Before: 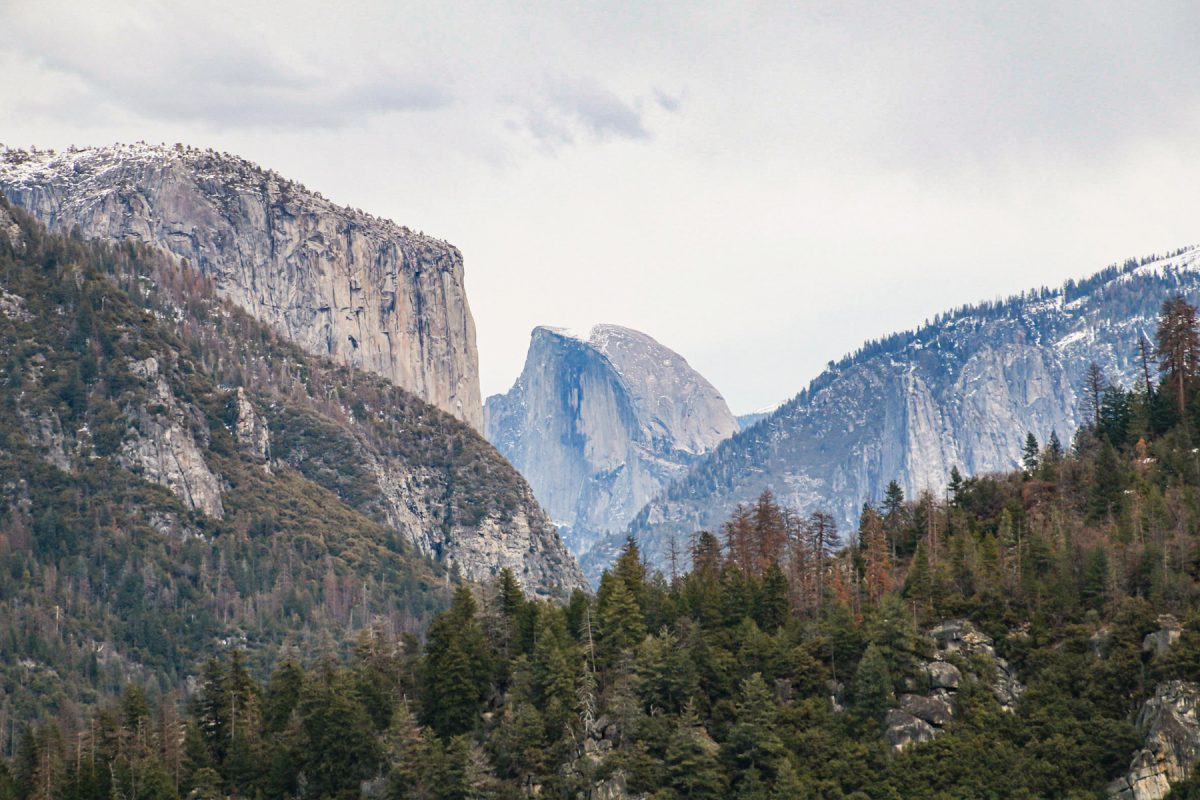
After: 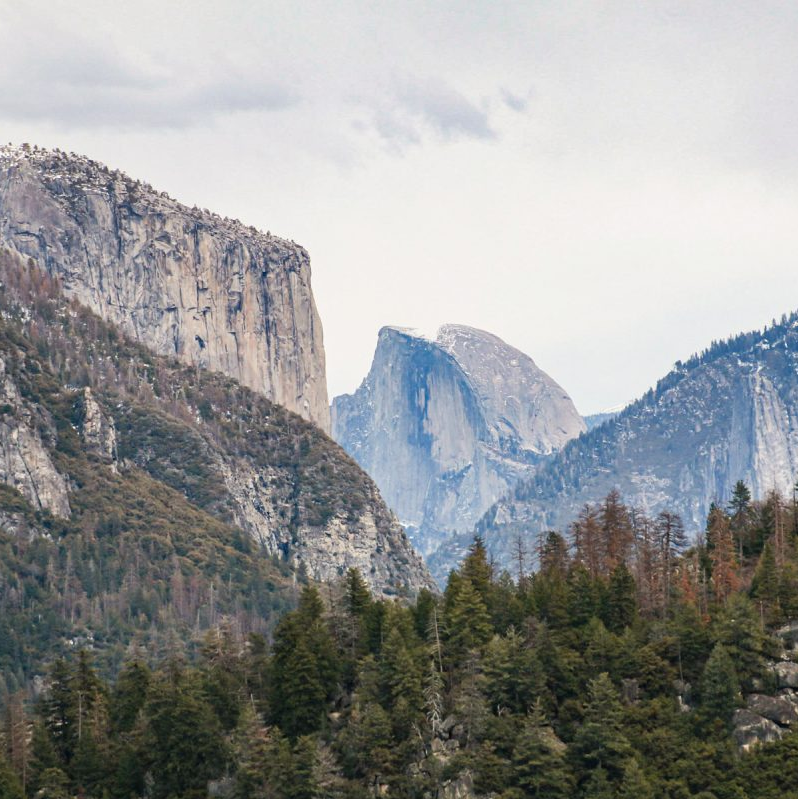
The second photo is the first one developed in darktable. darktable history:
crop and rotate: left 12.787%, right 20.673%
